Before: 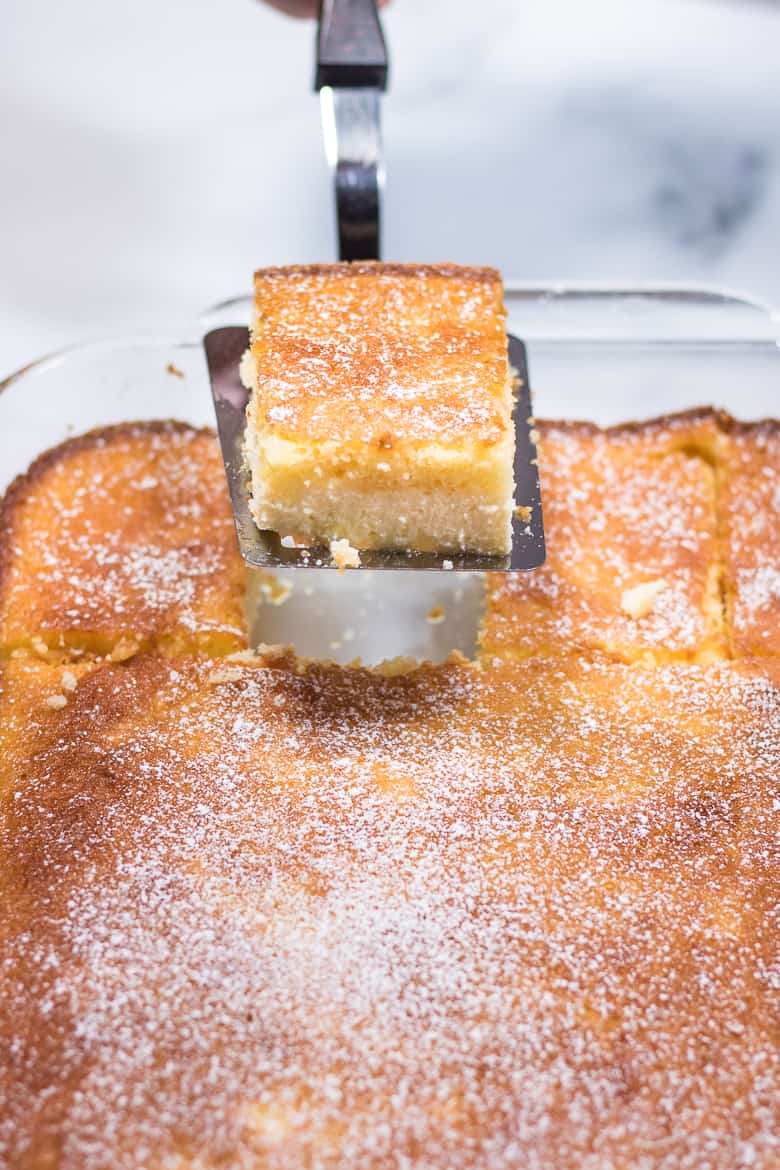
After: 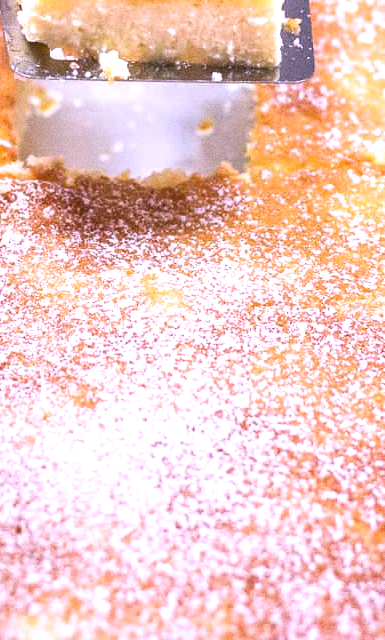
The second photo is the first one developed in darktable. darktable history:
crop: left 29.672%, top 41.786%, right 20.851%, bottom 3.487%
grain: coarseness 8.68 ISO, strength 31.94%
exposure: exposure 0.6 EV, compensate highlight preservation false
white balance: red 1.042, blue 1.17
